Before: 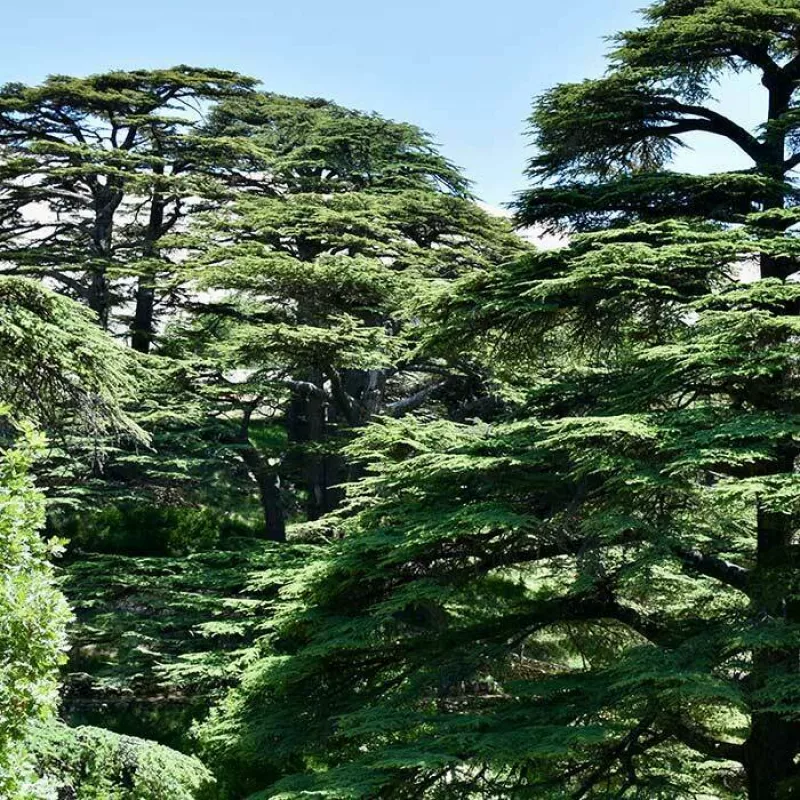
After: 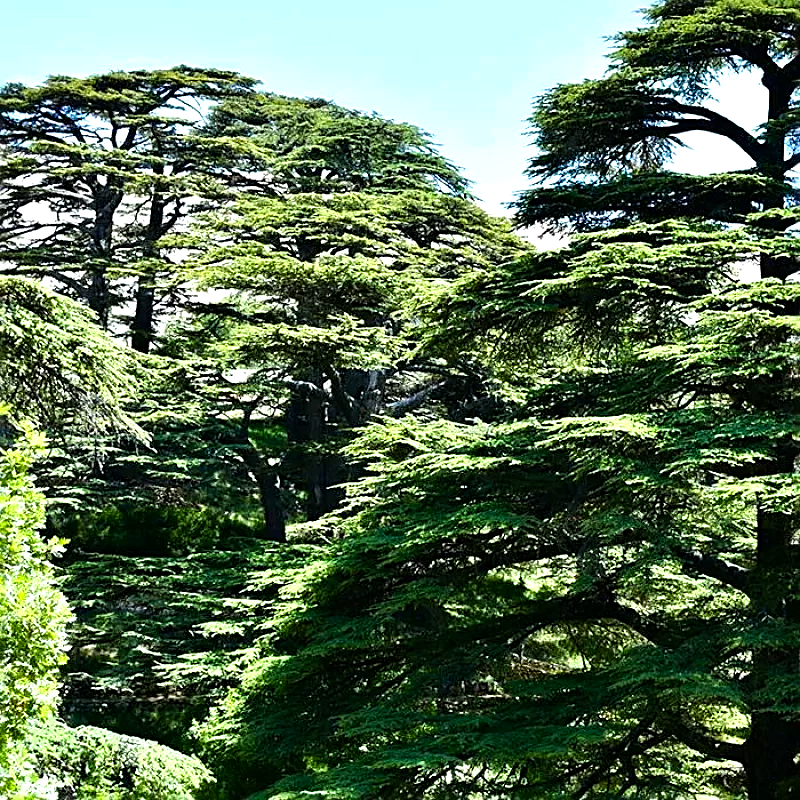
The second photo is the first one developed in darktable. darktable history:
tone equalizer: -8 EV -0.738 EV, -7 EV -0.668 EV, -6 EV -0.567 EV, -5 EV -0.382 EV, -3 EV 0.367 EV, -2 EV 0.6 EV, -1 EV 0.699 EV, +0 EV 0.719 EV, mask exposure compensation -0.504 EV
sharpen: on, module defaults
color balance rgb: perceptual saturation grading › global saturation -0.018%, global vibrance 45.219%
